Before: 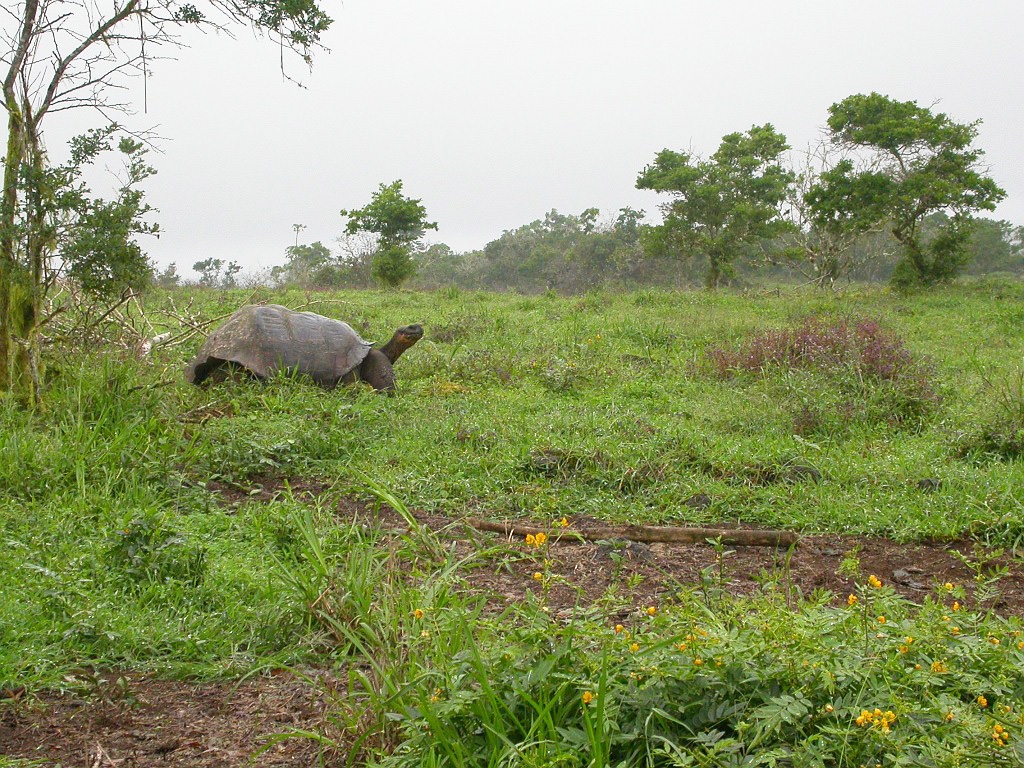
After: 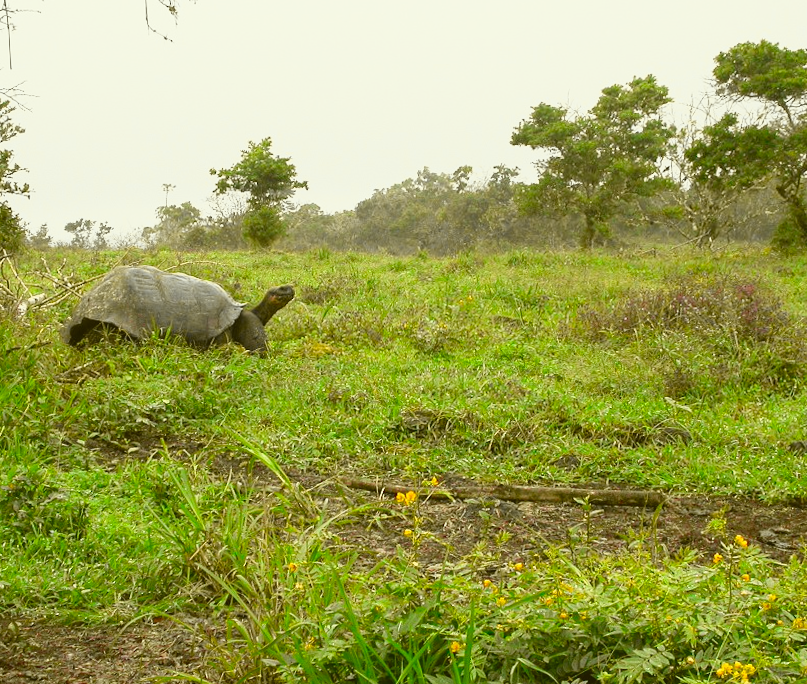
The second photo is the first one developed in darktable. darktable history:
rotate and perspective: rotation 0.074°, lens shift (vertical) 0.096, lens shift (horizontal) -0.041, crop left 0.043, crop right 0.952, crop top 0.024, crop bottom 0.979
color correction: highlights a* -1.43, highlights b* 10.12, shadows a* 0.395, shadows b* 19.35
tone curve: curves: ch0 [(0, 0.074) (0.129, 0.136) (0.285, 0.301) (0.689, 0.764) (0.854, 0.926) (0.987, 0.977)]; ch1 [(0, 0) (0.337, 0.249) (0.434, 0.437) (0.485, 0.491) (0.515, 0.495) (0.566, 0.57) (0.625, 0.625) (0.764, 0.806) (1, 1)]; ch2 [(0, 0) (0.314, 0.301) (0.401, 0.411) (0.505, 0.499) (0.54, 0.54) (0.608, 0.613) (0.706, 0.735) (1, 1)], color space Lab, independent channels, preserve colors none
crop: left 9.807%, top 6.259%, right 7.334%, bottom 2.177%
exposure: compensate highlight preservation false
